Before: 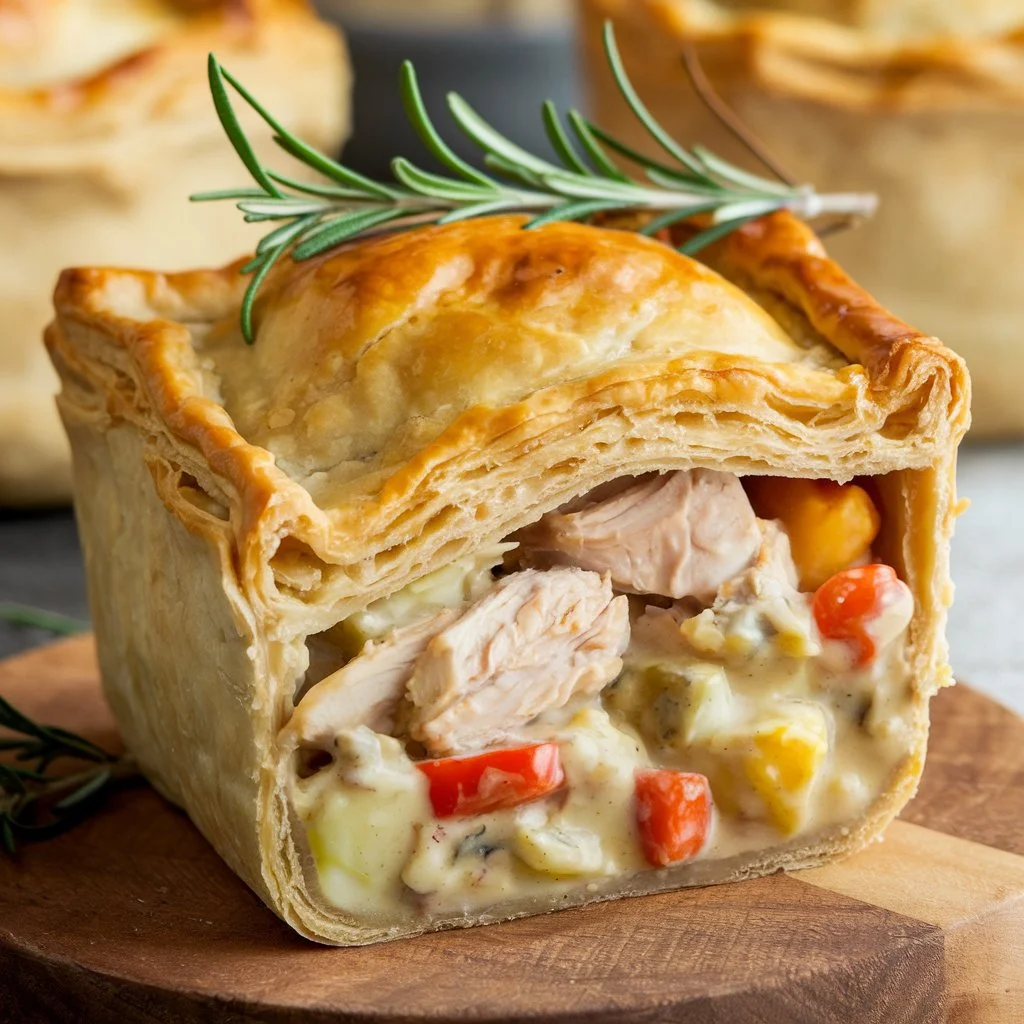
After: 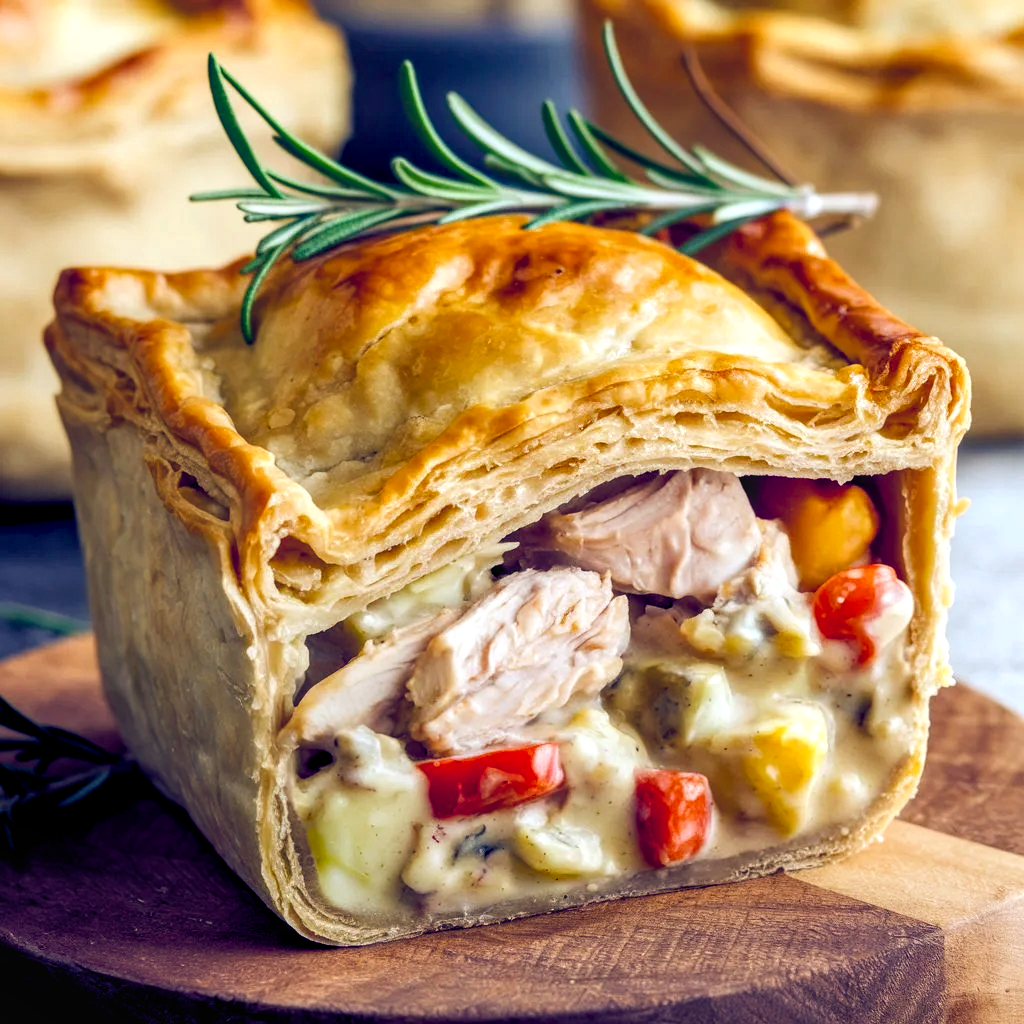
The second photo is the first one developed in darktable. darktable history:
color balance rgb: shadows lift › luminance -41.13%, shadows lift › chroma 14.13%, shadows lift › hue 260°, power › luminance -3.76%, power › chroma 0.56%, power › hue 40.37°, highlights gain › luminance 16.81%, highlights gain › chroma 2.94%, highlights gain › hue 260°, global offset › luminance -0.29%, global offset › chroma 0.31%, global offset › hue 260°, perceptual saturation grading › global saturation 20%, perceptual saturation grading › highlights -13.92%, perceptual saturation grading › shadows 50%
tone equalizer: on, module defaults
local contrast: detail 130%
